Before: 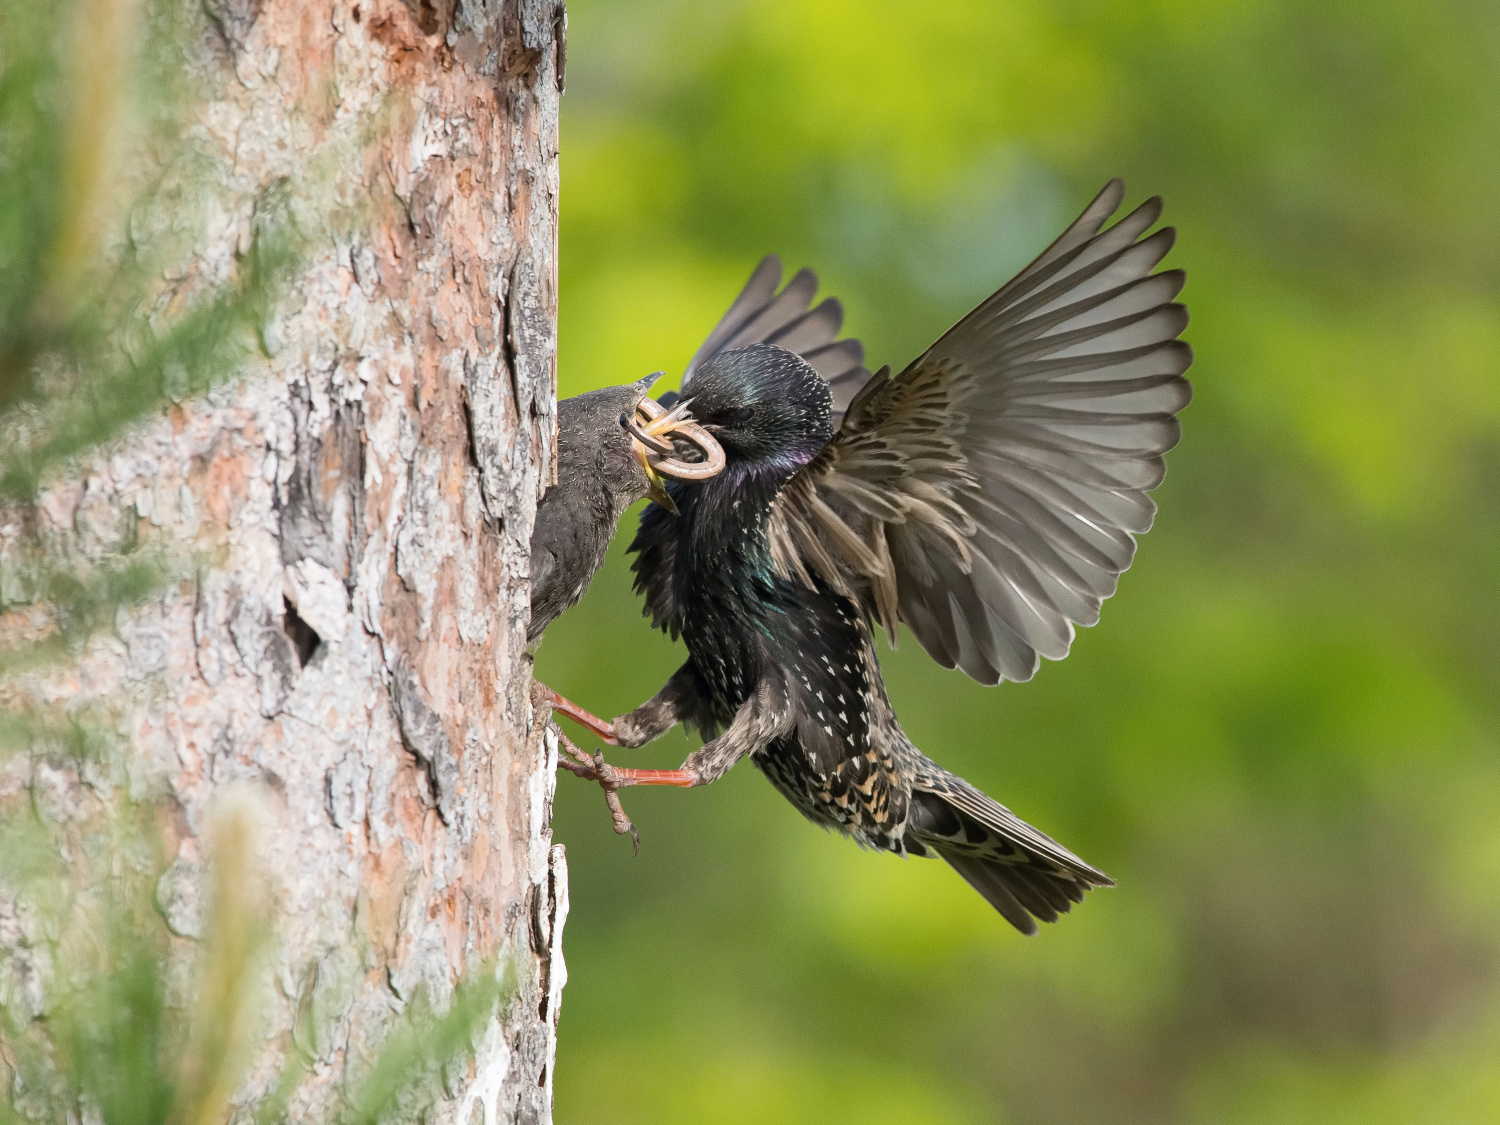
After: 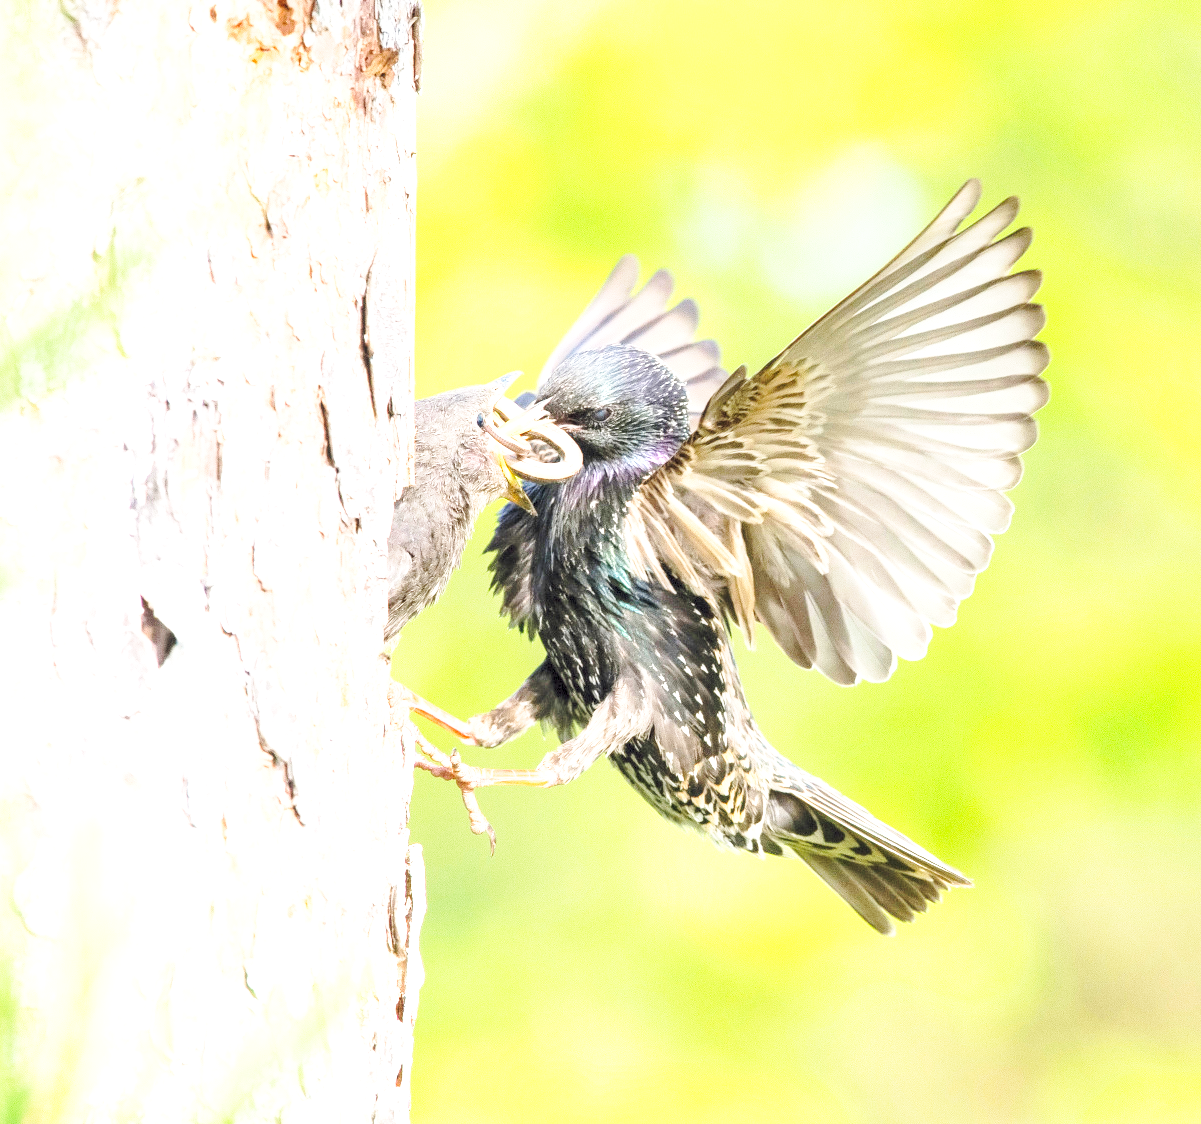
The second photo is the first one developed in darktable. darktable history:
crop and rotate: left 9.579%, right 10.29%
base curve: curves: ch0 [(0, 0) (0.028, 0.03) (0.121, 0.232) (0.46, 0.748) (0.859, 0.968) (1, 1)], preserve colors none
exposure: black level correction 0.001, exposure 1.812 EV, compensate highlight preservation false
local contrast: on, module defaults
contrast brightness saturation: contrast 0.097, brightness 0.3, saturation 0.145
